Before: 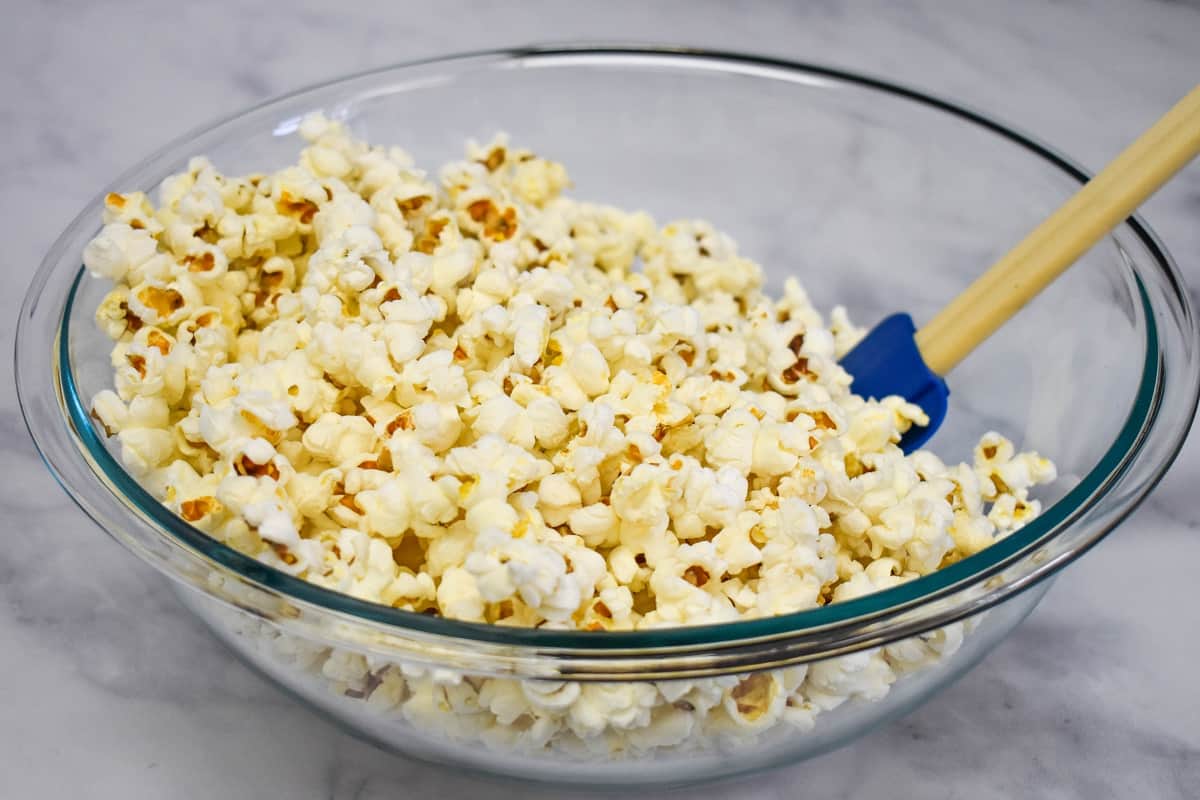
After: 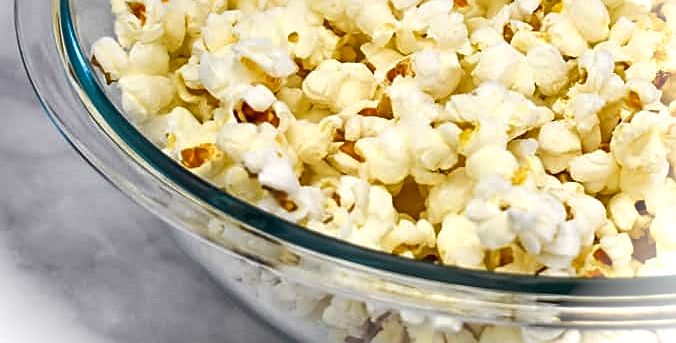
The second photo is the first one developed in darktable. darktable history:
vignetting: fall-off start 97.14%, brightness 0.981, saturation -0.494, center (-0.066, -0.308), width/height ratio 1.179, unbound false
sharpen: on, module defaults
local contrast: mode bilateral grid, contrast 25, coarseness 46, detail 151%, midtone range 0.2
crop: top 44.227%, right 43.607%, bottom 12.846%
exposure: exposure 0.124 EV, compensate highlight preservation false
